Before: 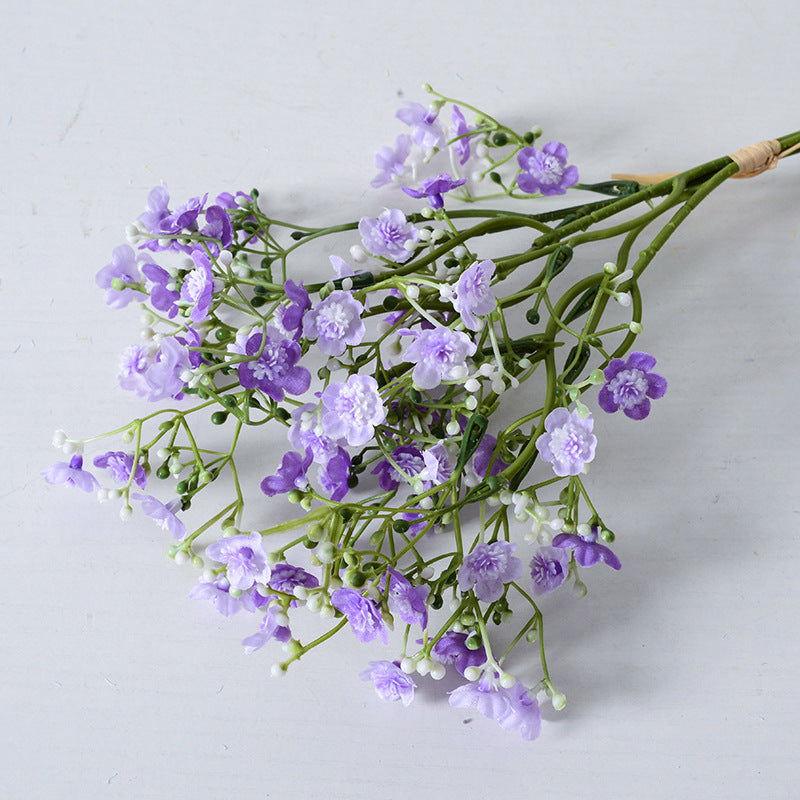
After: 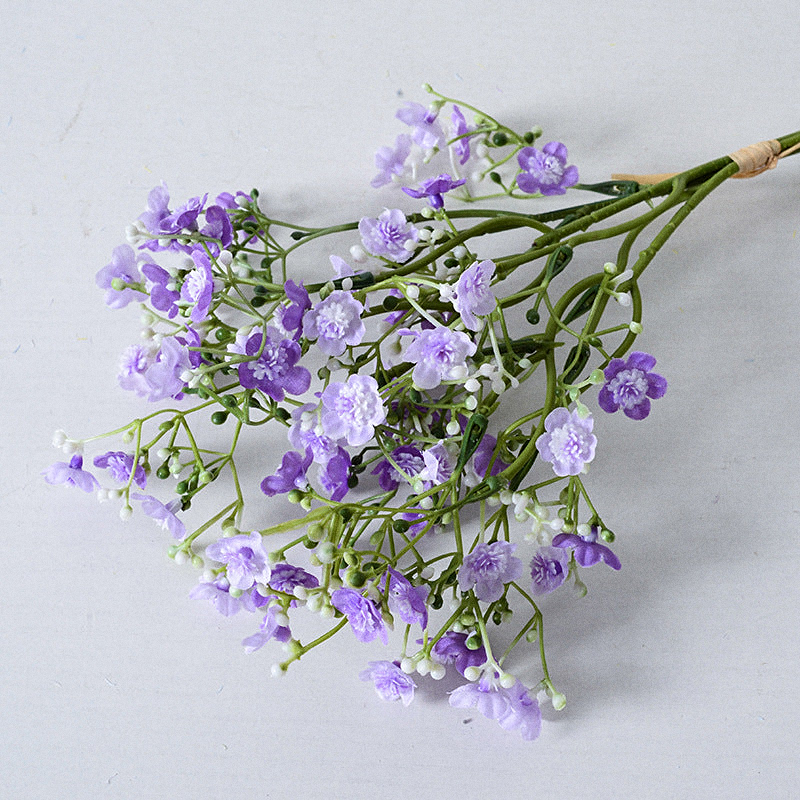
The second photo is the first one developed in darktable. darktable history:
sharpen: amount 0.2
grain: coarseness 7.08 ISO, strength 21.67%, mid-tones bias 59.58%
